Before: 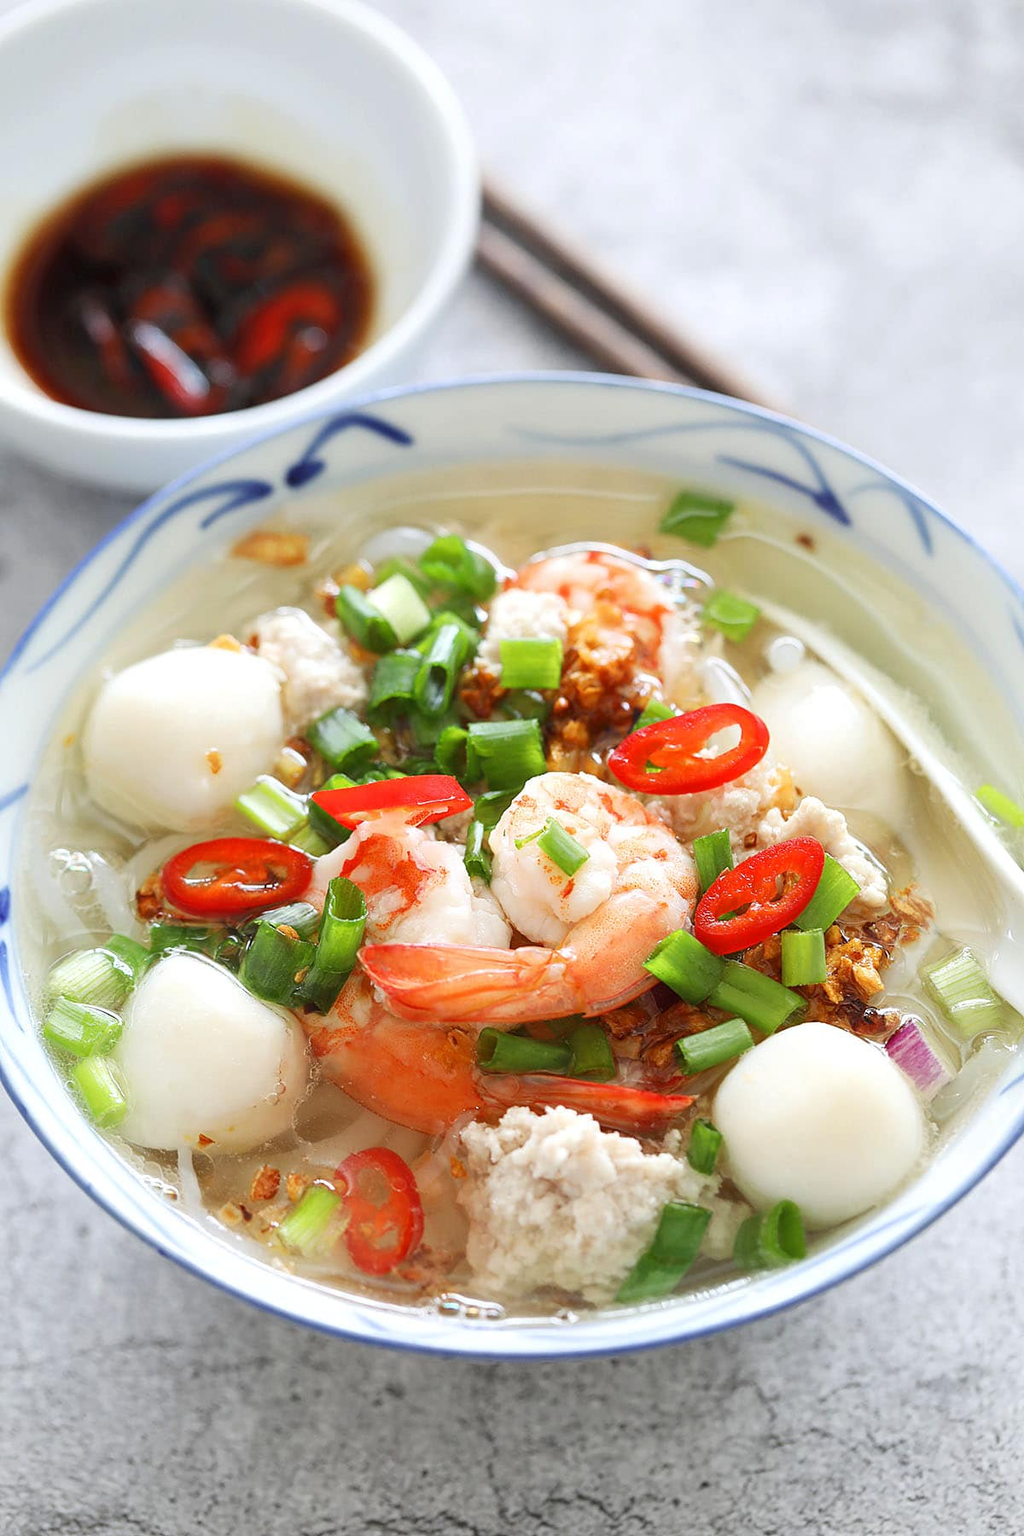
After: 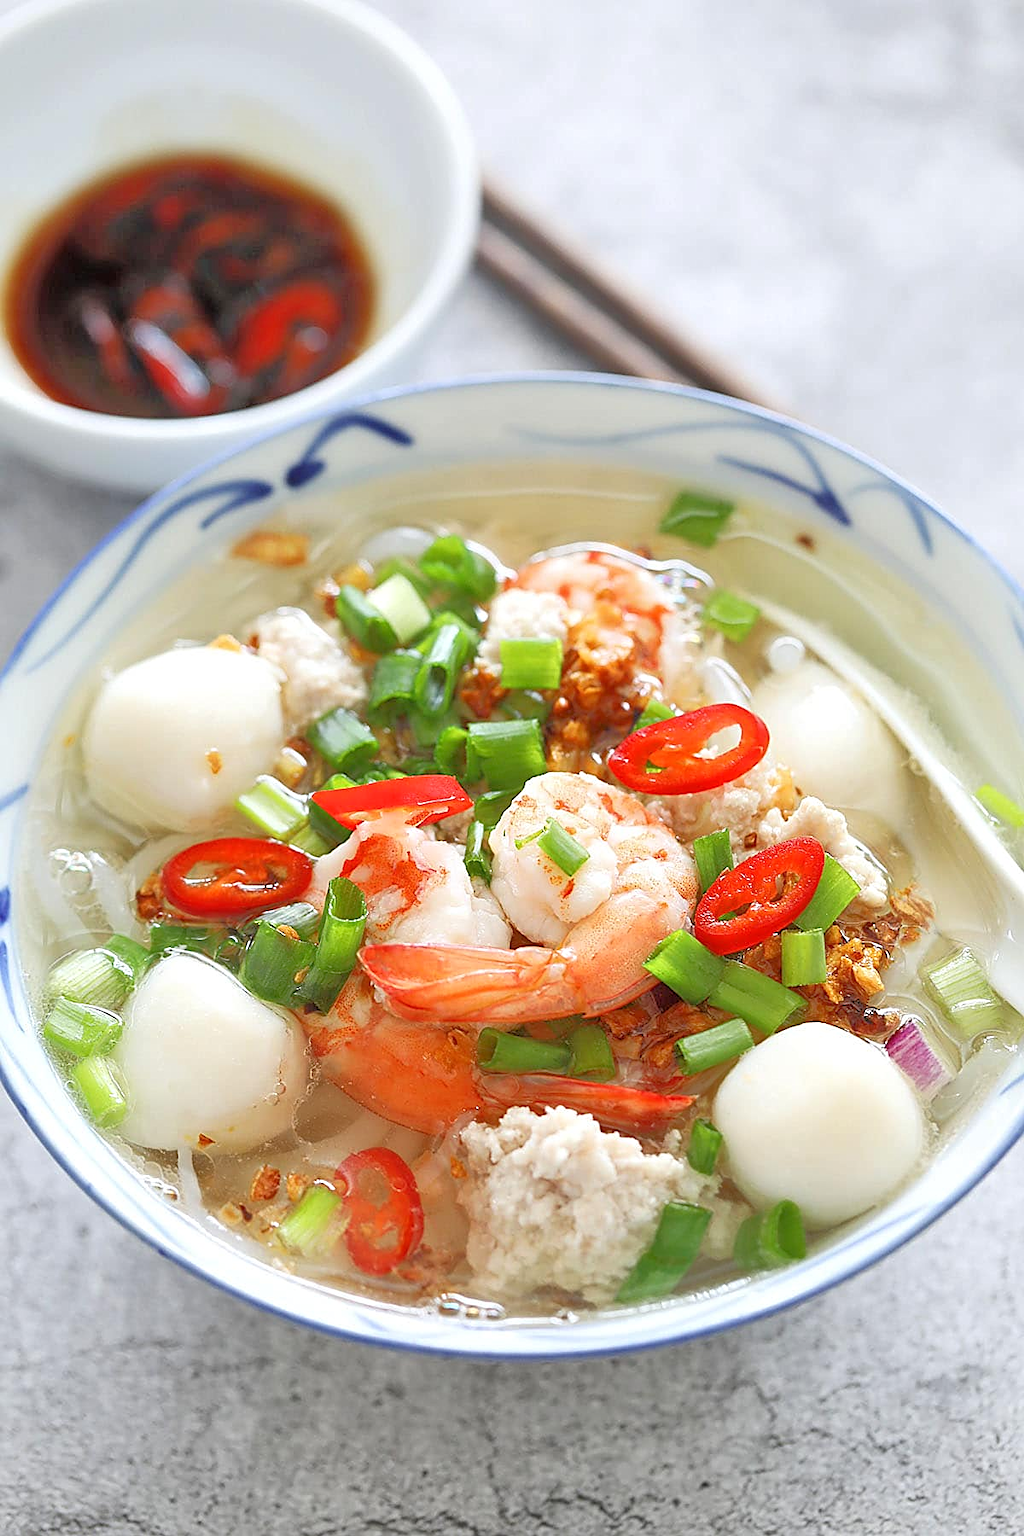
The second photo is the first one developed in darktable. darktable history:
tone equalizer: -7 EV 0.144 EV, -6 EV 0.638 EV, -5 EV 1.14 EV, -4 EV 1.3 EV, -3 EV 1.18 EV, -2 EV 0.6 EV, -1 EV 0.162 EV
sharpen: on, module defaults
